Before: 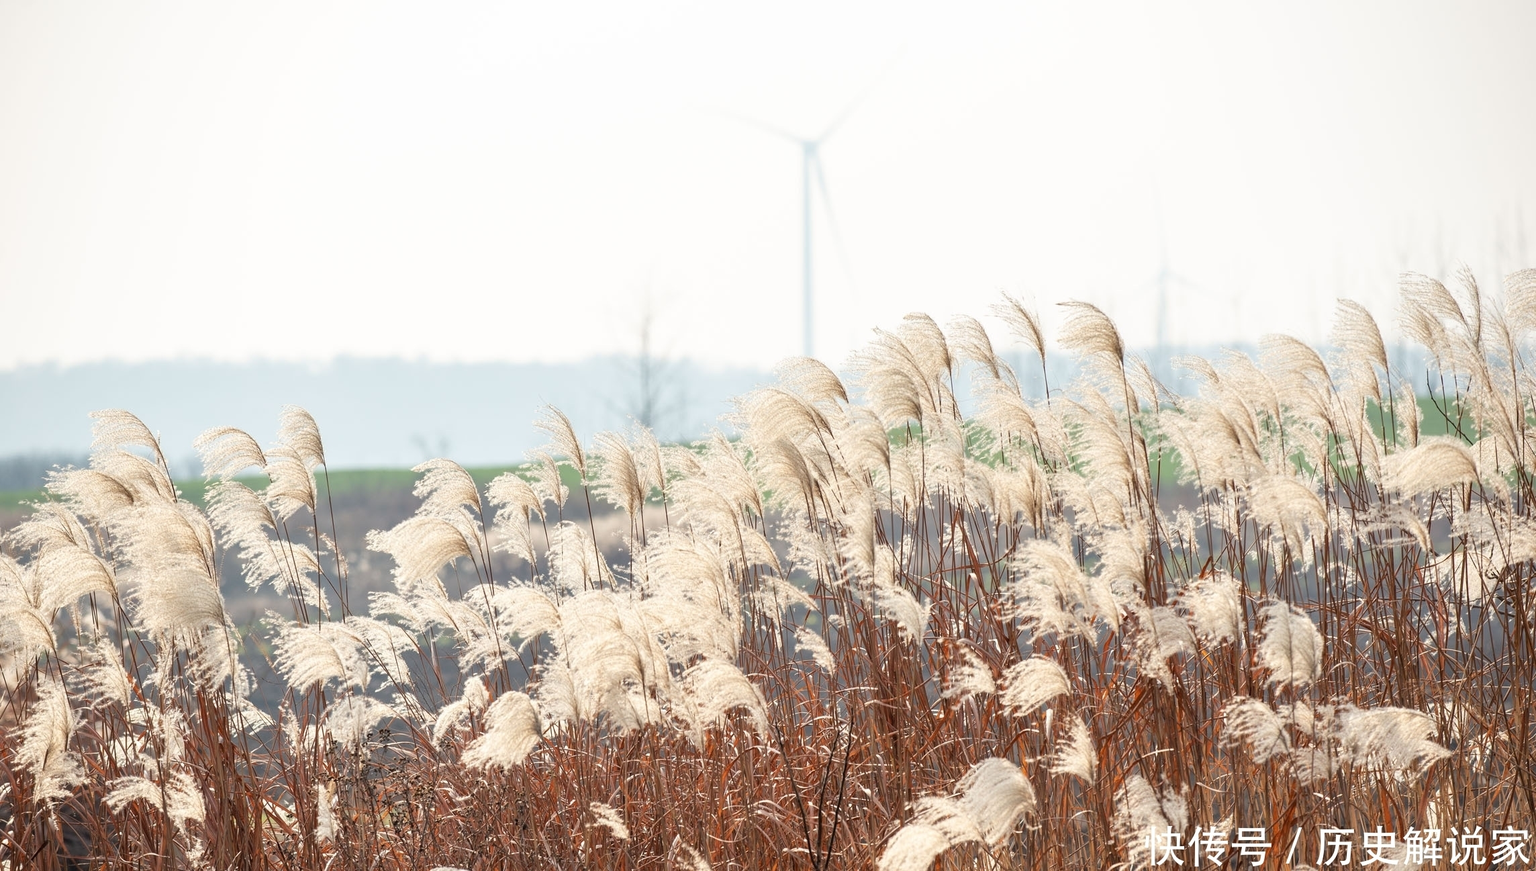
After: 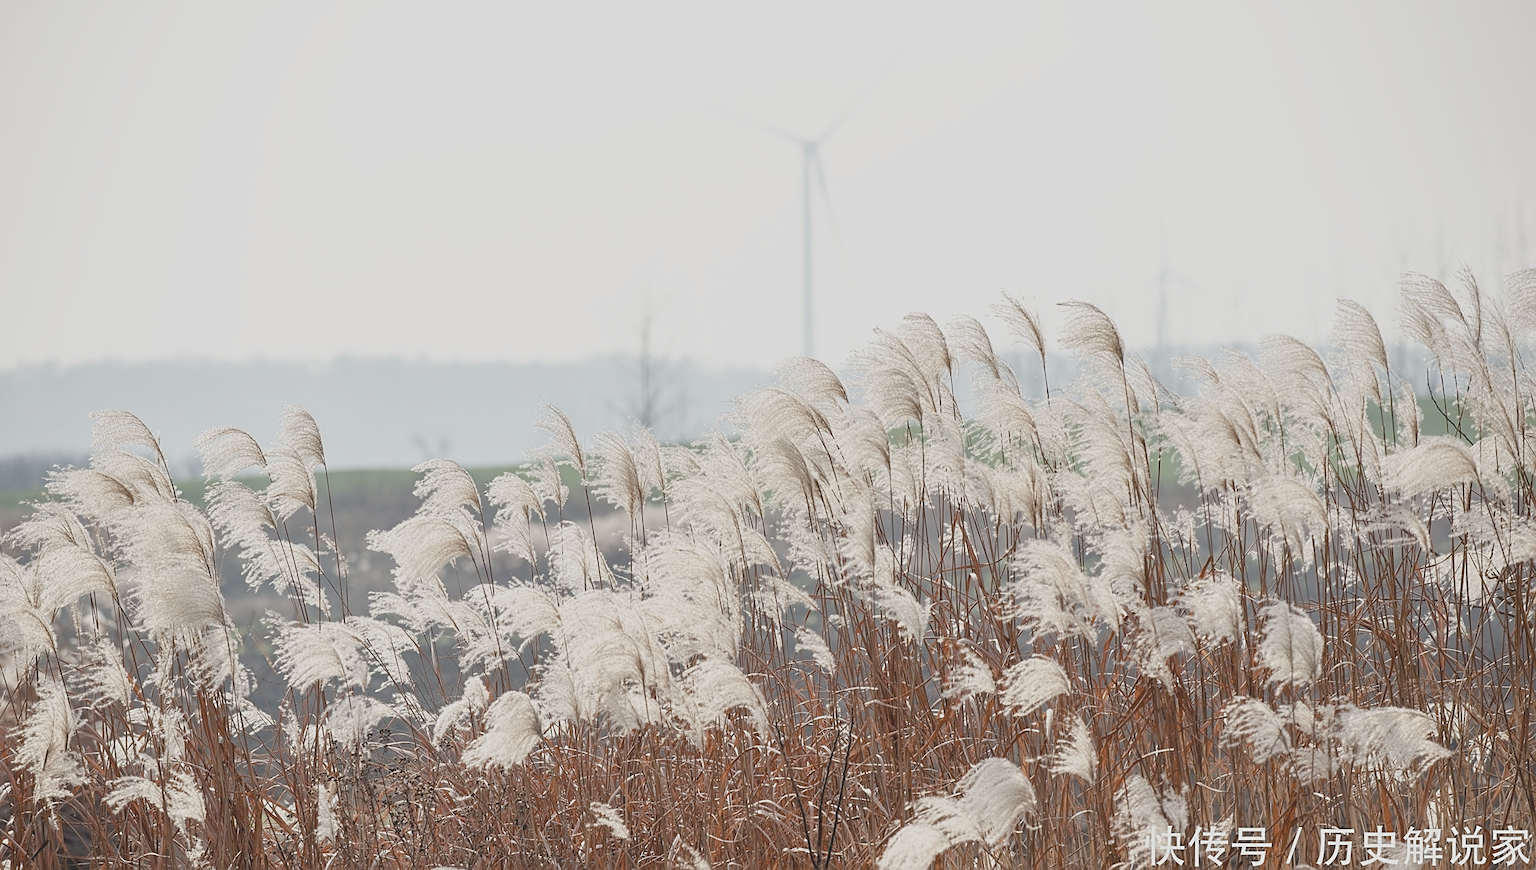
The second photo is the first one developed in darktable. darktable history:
sharpen: on, module defaults
color balance rgb: perceptual saturation grading › global saturation 20%, perceptual saturation grading › highlights -50.017%, perceptual saturation grading › shadows 30.171%
contrast brightness saturation: contrast -0.255, saturation -0.424
